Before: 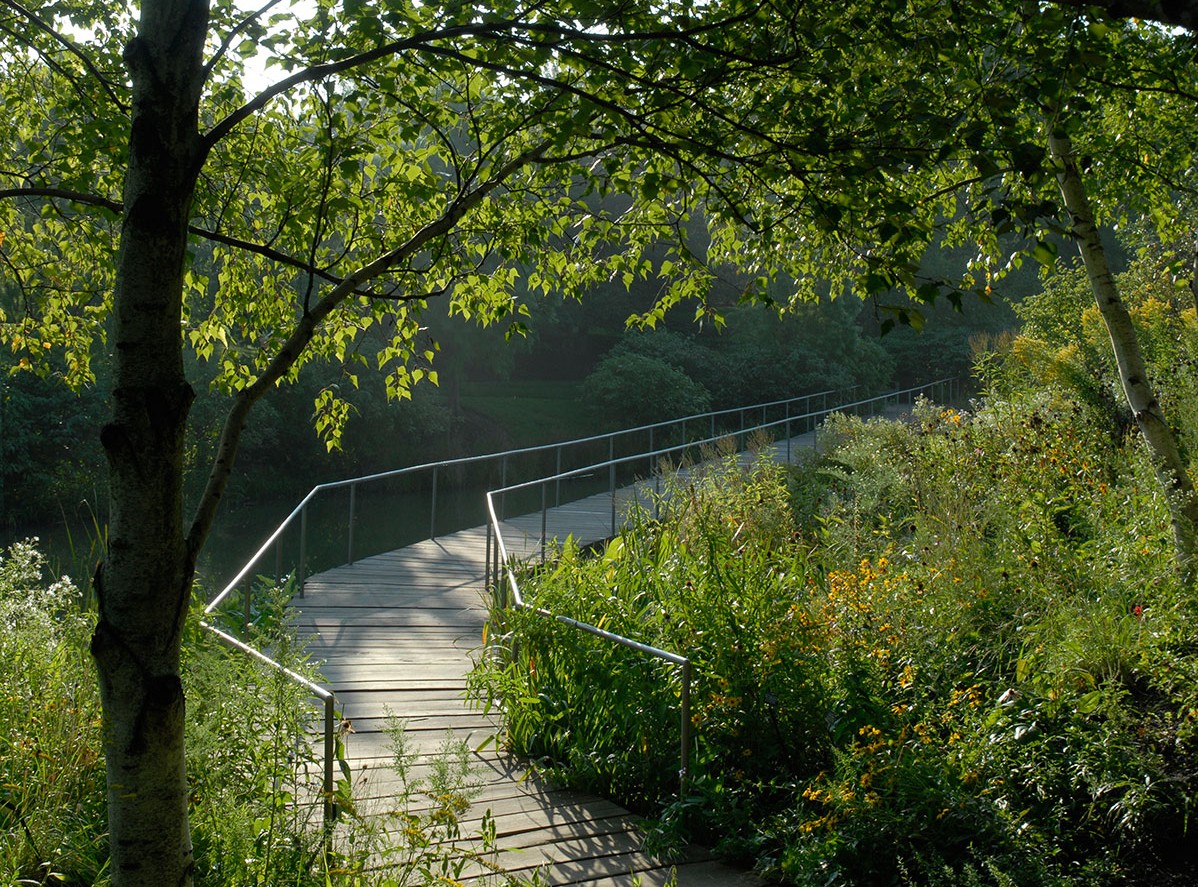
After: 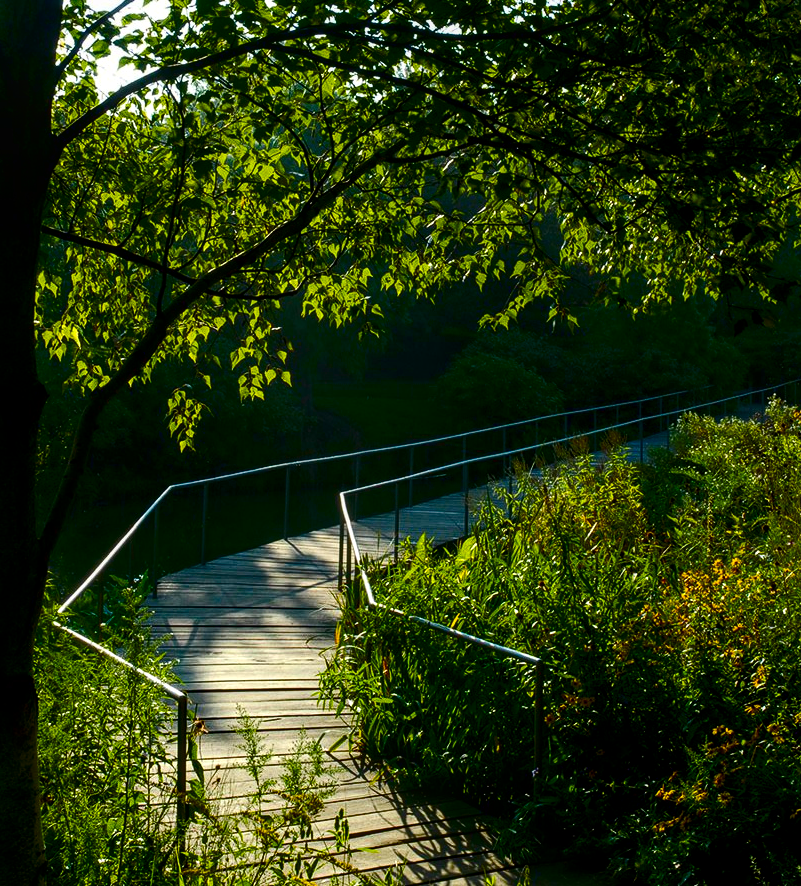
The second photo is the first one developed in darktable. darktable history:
local contrast: on, module defaults
contrast brightness saturation: contrast 0.236, brightness -0.235, saturation 0.145
color balance rgb: perceptual saturation grading › global saturation 40.583%, perceptual saturation grading › highlights -25.045%, perceptual saturation grading › mid-tones 35.683%, perceptual saturation grading › shadows 36.181%, global vibrance 35.72%, contrast 9.741%
crop and rotate: left 12.306%, right 20.781%
